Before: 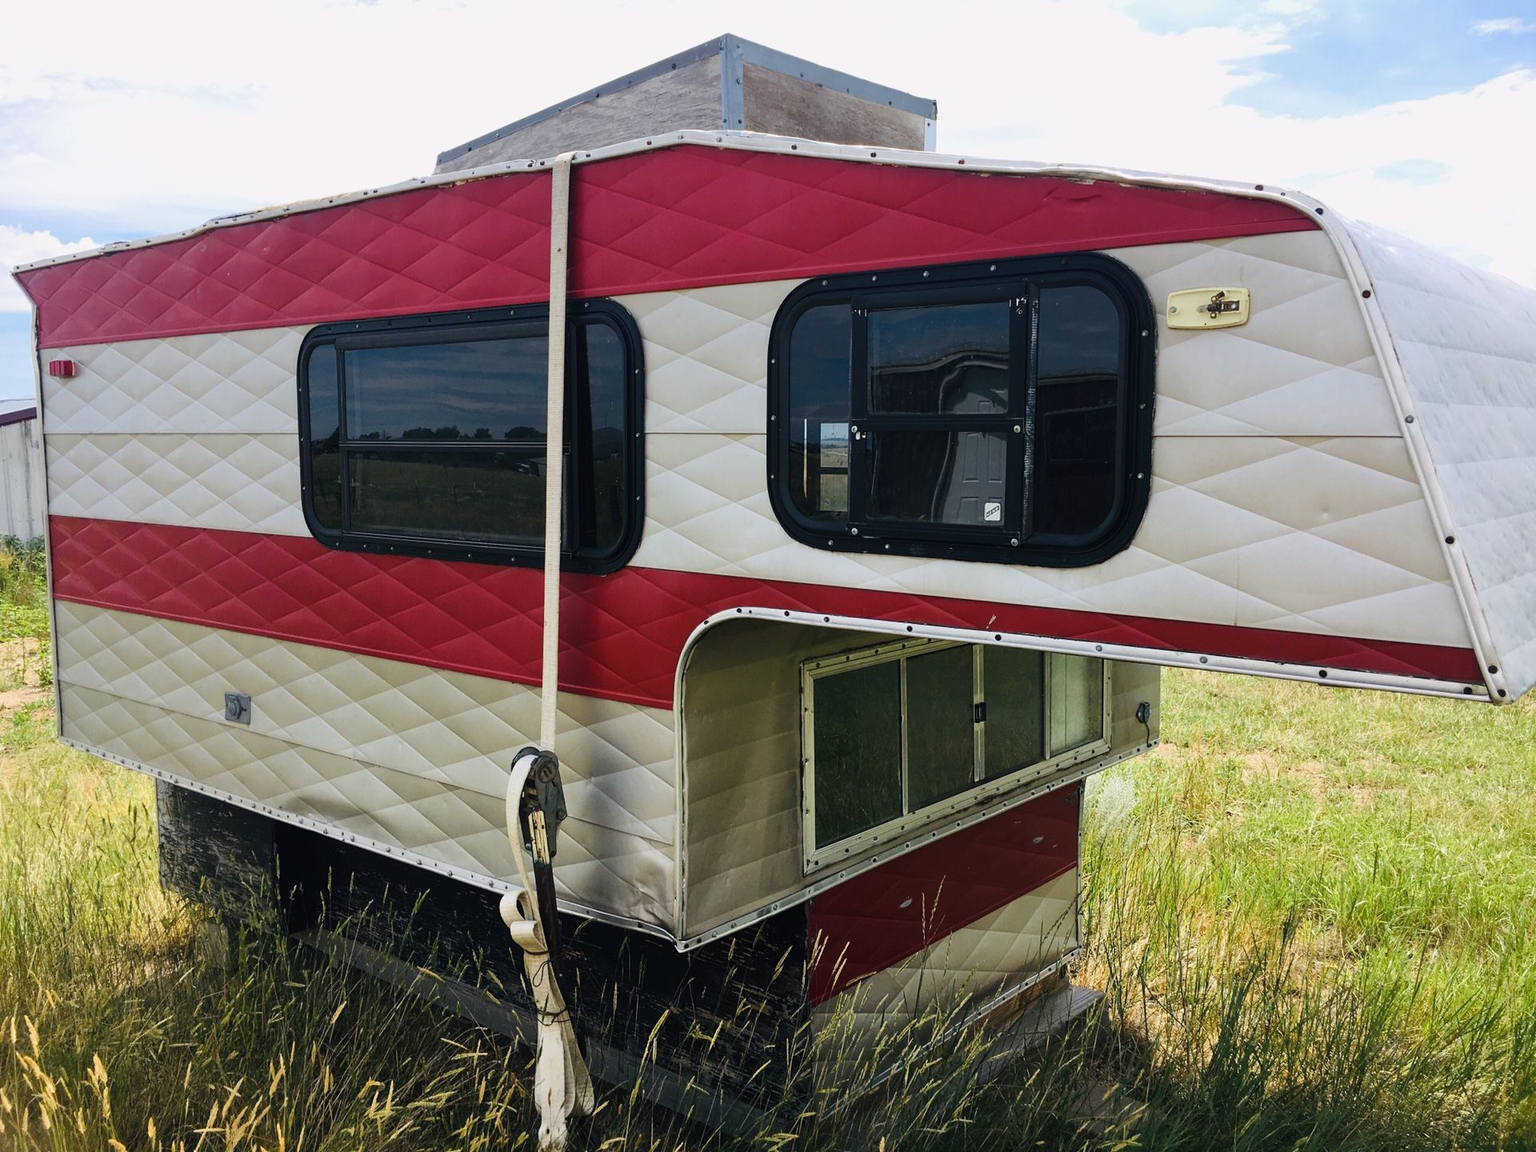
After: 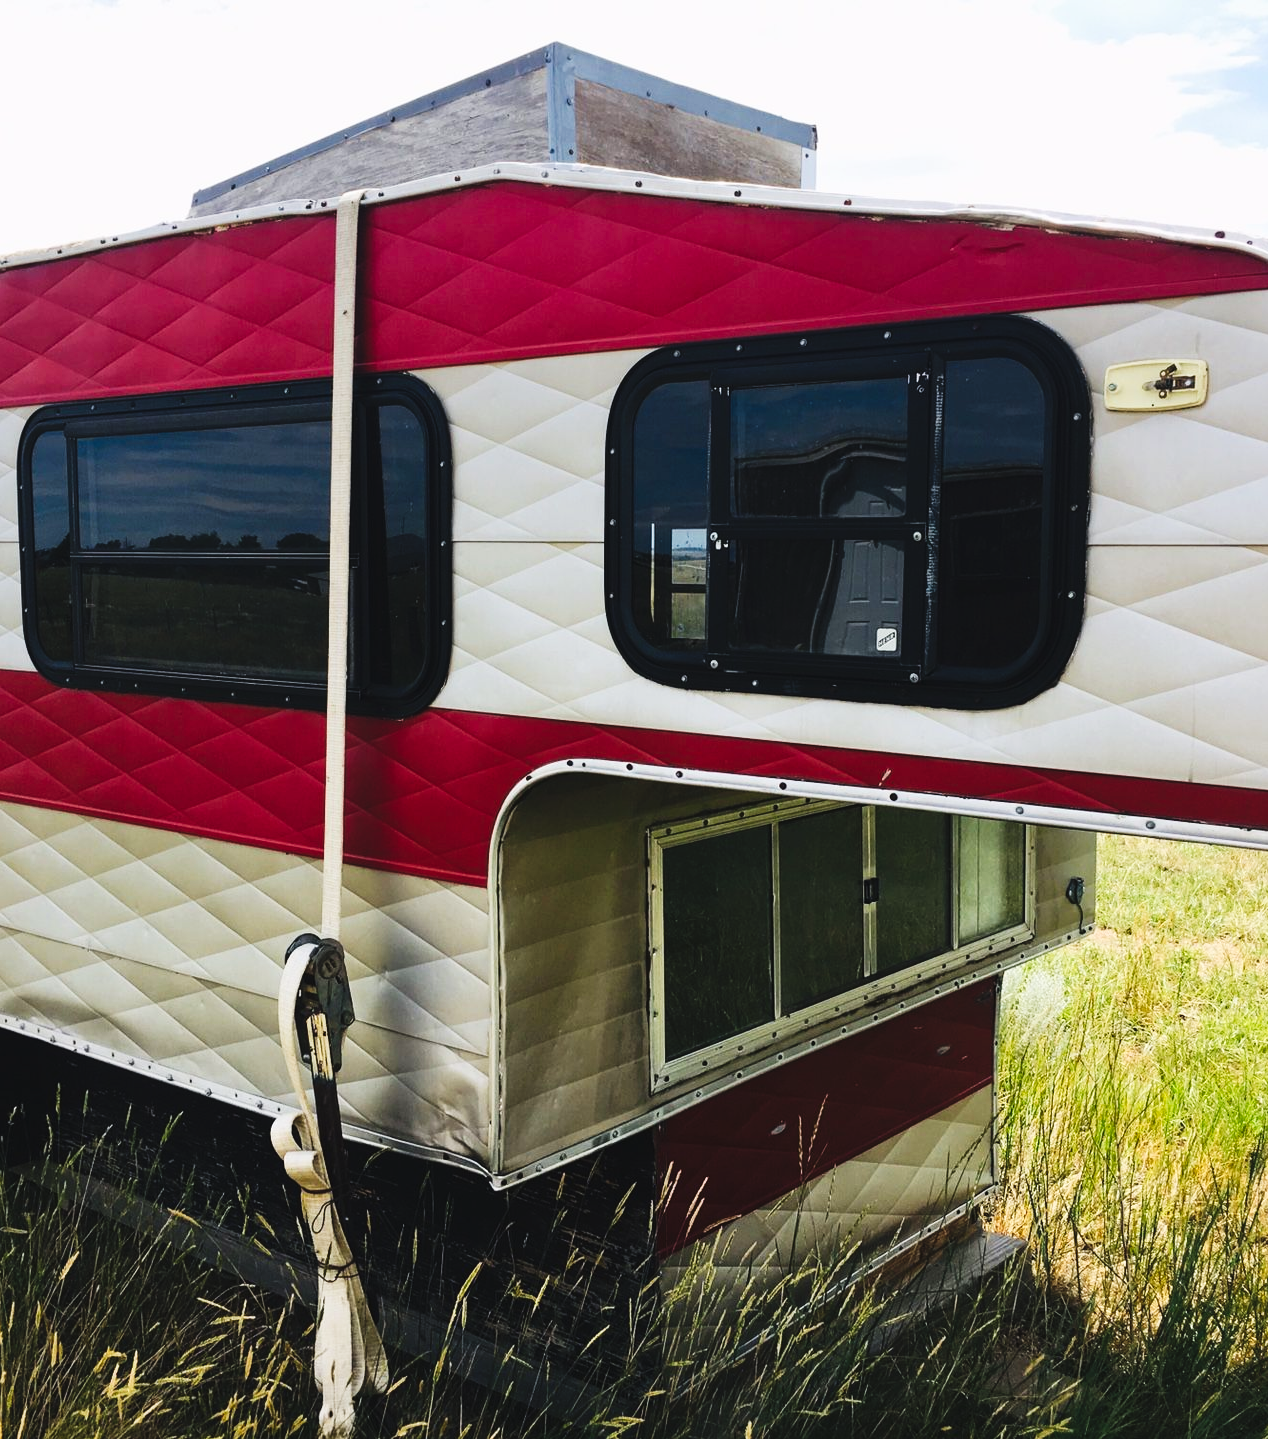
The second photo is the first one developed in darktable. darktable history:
exposure: black level correction -0.008, exposure 0.067 EV, compensate highlight preservation false
color balance: input saturation 99%
crop and rotate: left 18.442%, right 15.508%
tone curve: curves: ch0 [(0, 0) (0.003, 0.025) (0.011, 0.025) (0.025, 0.025) (0.044, 0.026) (0.069, 0.033) (0.1, 0.053) (0.136, 0.078) (0.177, 0.108) (0.224, 0.153) (0.277, 0.213) (0.335, 0.286) (0.399, 0.372) (0.468, 0.467) (0.543, 0.565) (0.623, 0.675) (0.709, 0.775) (0.801, 0.863) (0.898, 0.936) (1, 1)], preserve colors none
